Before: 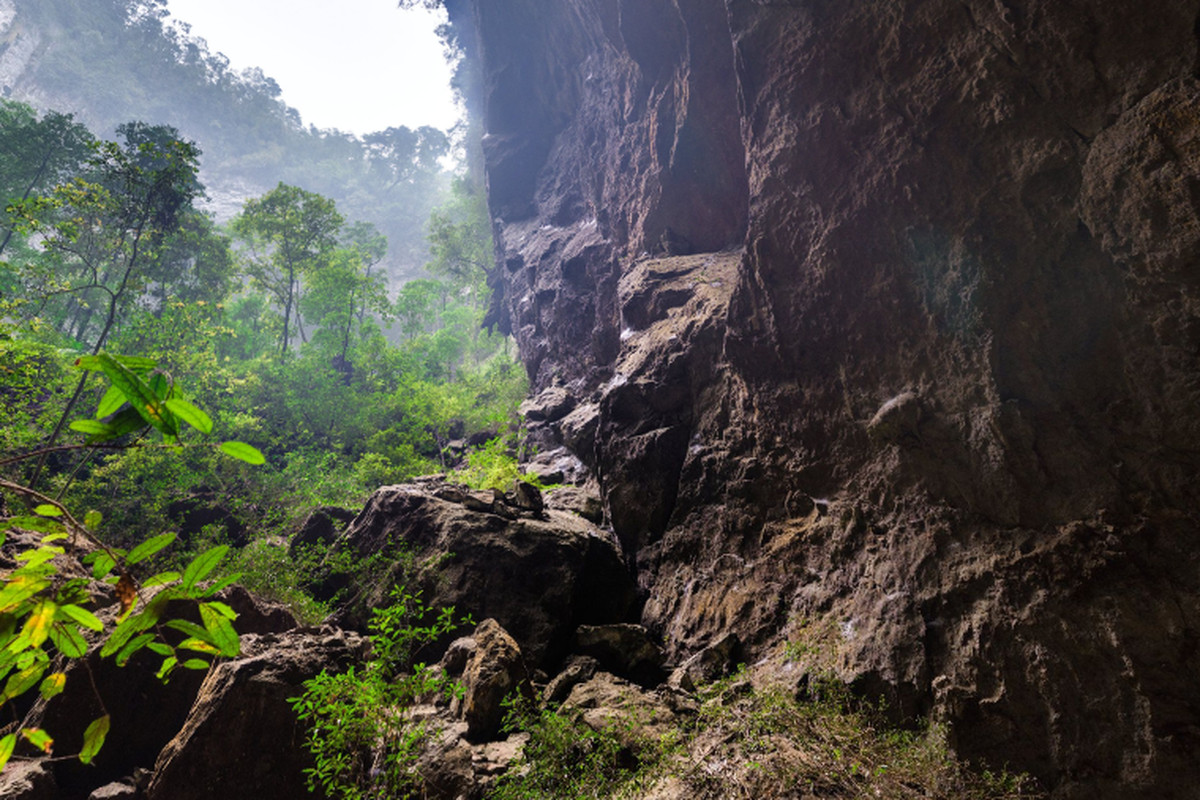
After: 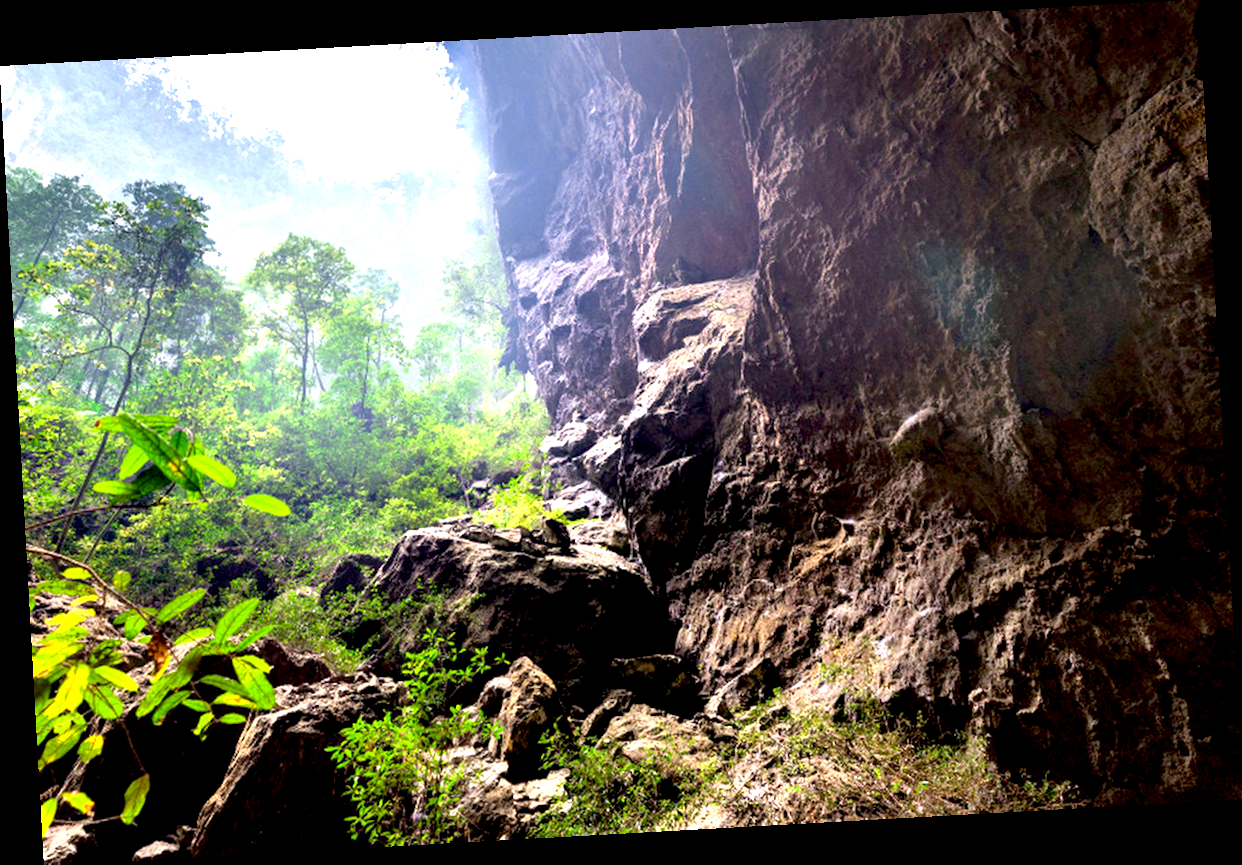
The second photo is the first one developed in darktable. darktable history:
exposure: black level correction 0.009, exposure 1.425 EV, compensate highlight preservation false
rotate and perspective: rotation -3.18°, automatic cropping off
